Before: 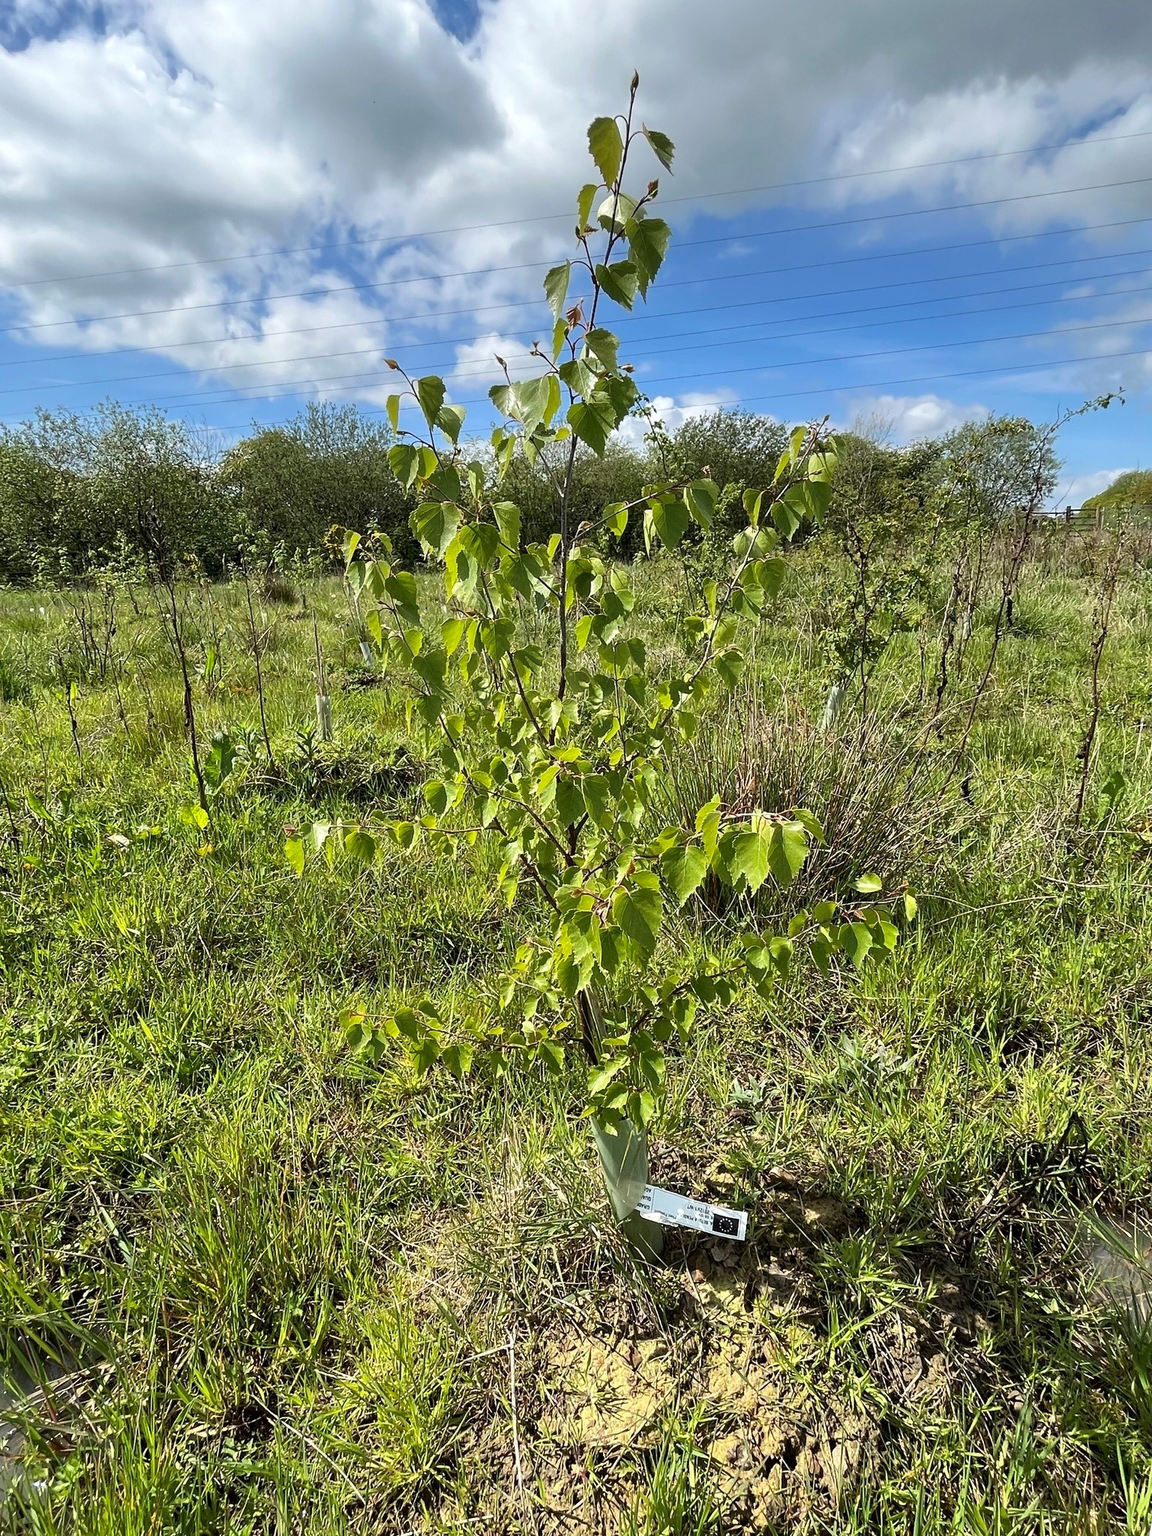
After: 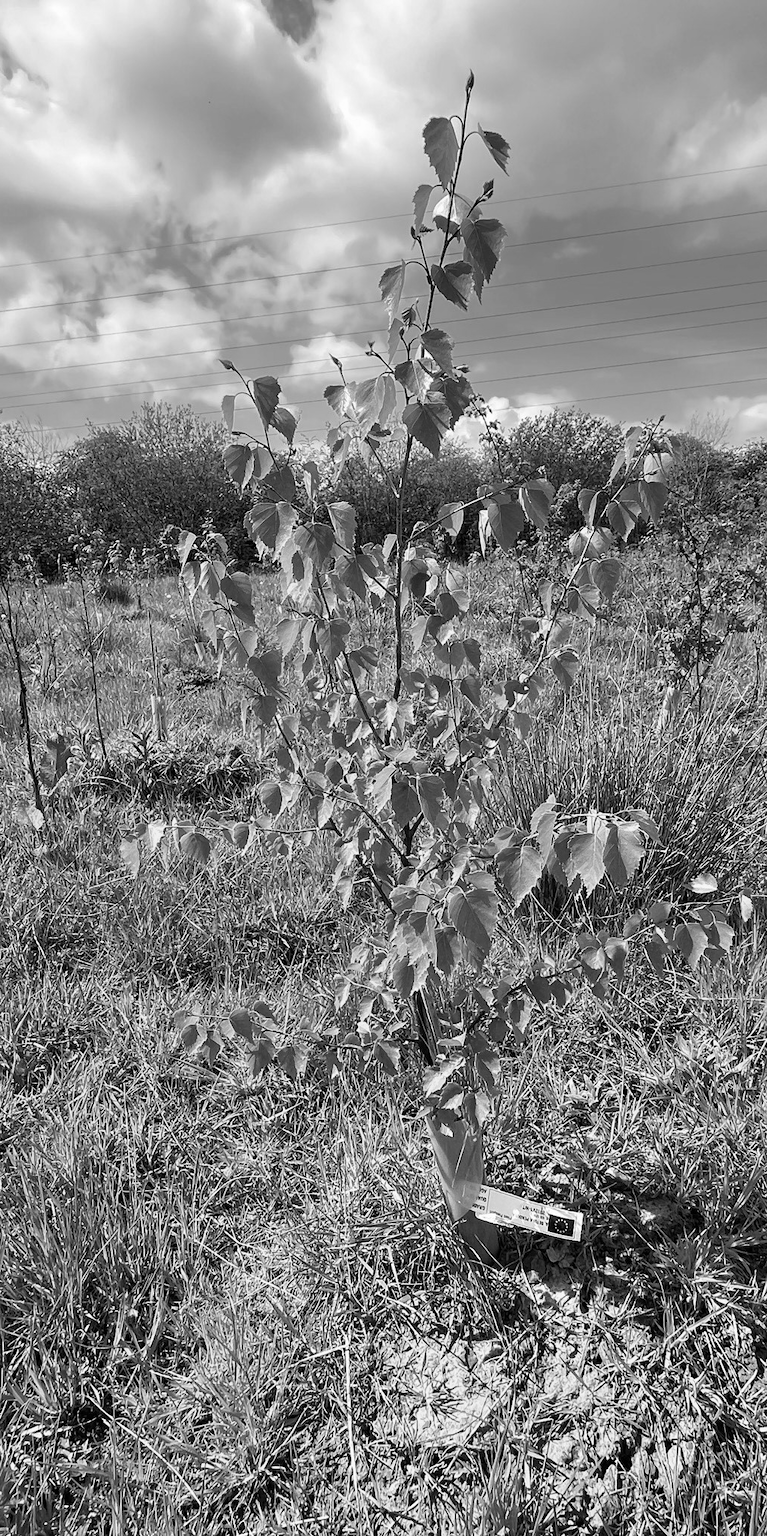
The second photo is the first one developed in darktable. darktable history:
monochrome: size 1
crop and rotate: left 14.385%, right 18.948%
